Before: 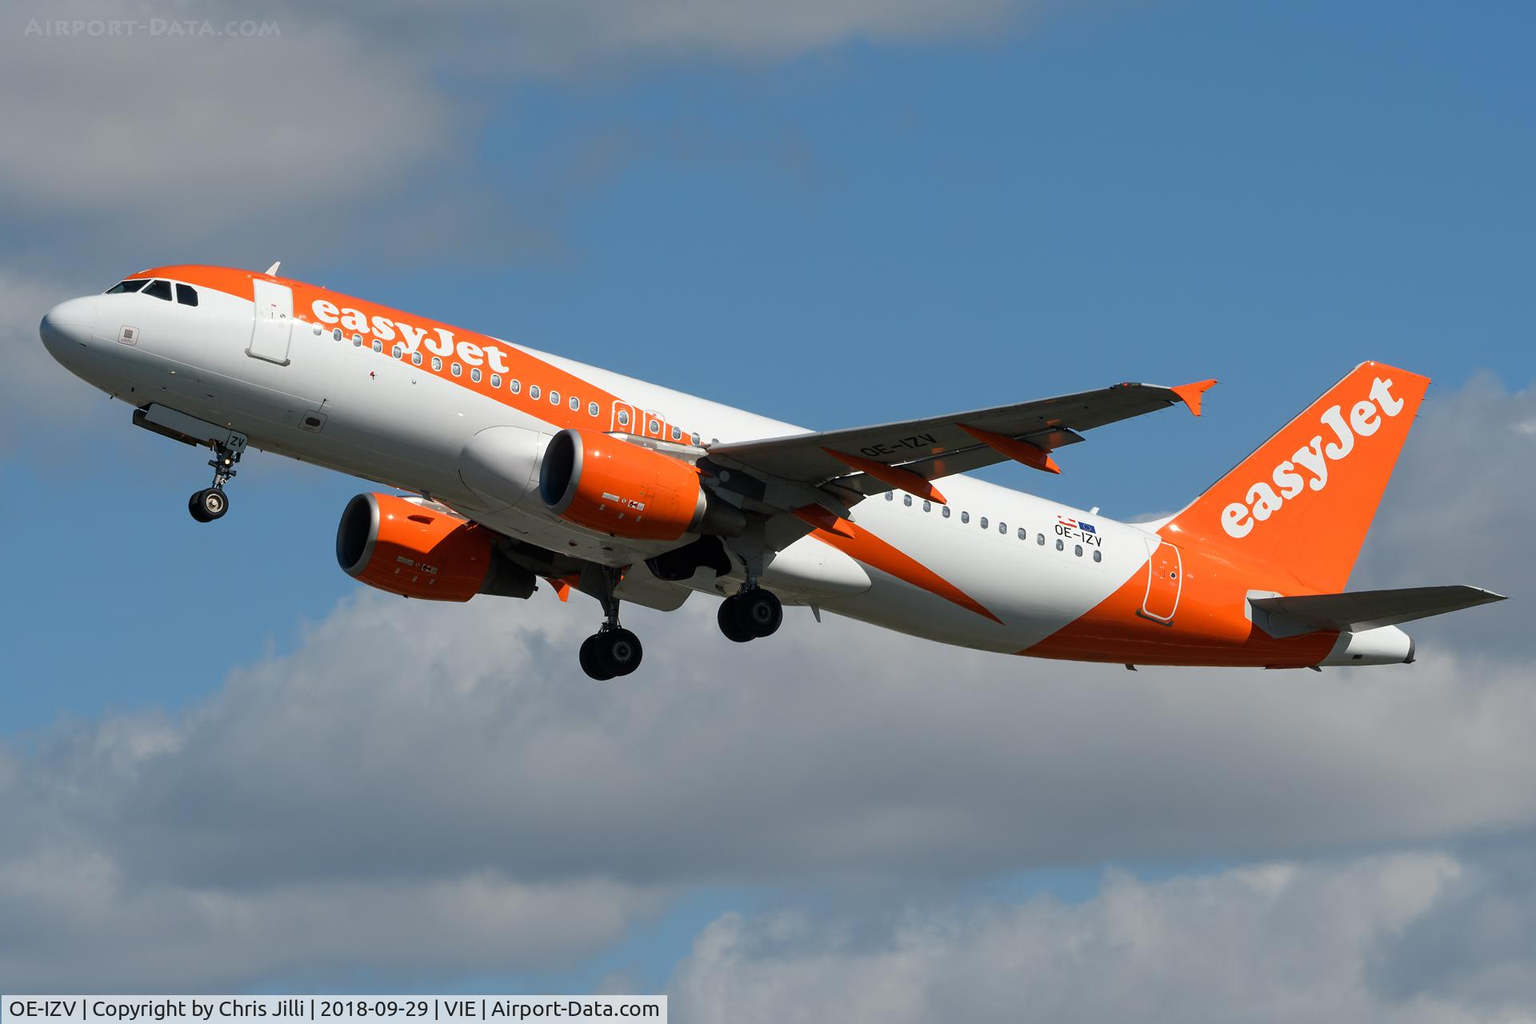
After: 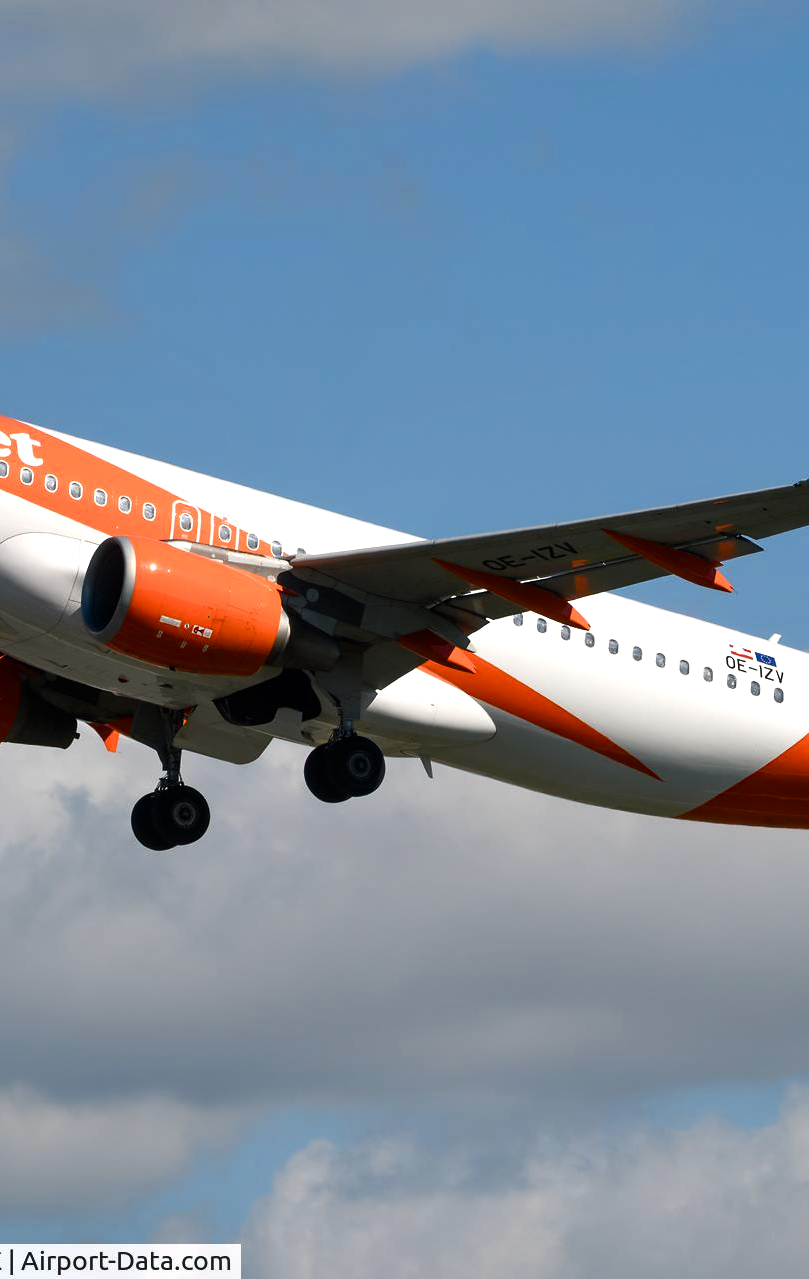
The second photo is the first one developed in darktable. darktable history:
crop: left 30.936%, right 26.885%
tone equalizer: -8 EV -0.426 EV, -7 EV -0.366 EV, -6 EV -0.339 EV, -5 EV -0.189 EV, -3 EV 0.215 EV, -2 EV 0.346 EV, -1 EV 0.407 EV, +0 EV 0.427 EV, edges refinement/feathering 500, mask exposure compensation -1.57 EV, preserve details guided filter
shadows and highlights: shadows 21.01, highlights -36.59, soften with gaussian
color balance rgb: highlights gain › luminance 6.657%, highlights gain › chroma 0.976%, highlights gain › hue 48.53°, perceptual saturation grading › global saturation 25.516%, perceptual saturation grading › highlights -50.482%, perceptual saturation grading › shadows 30.172%
